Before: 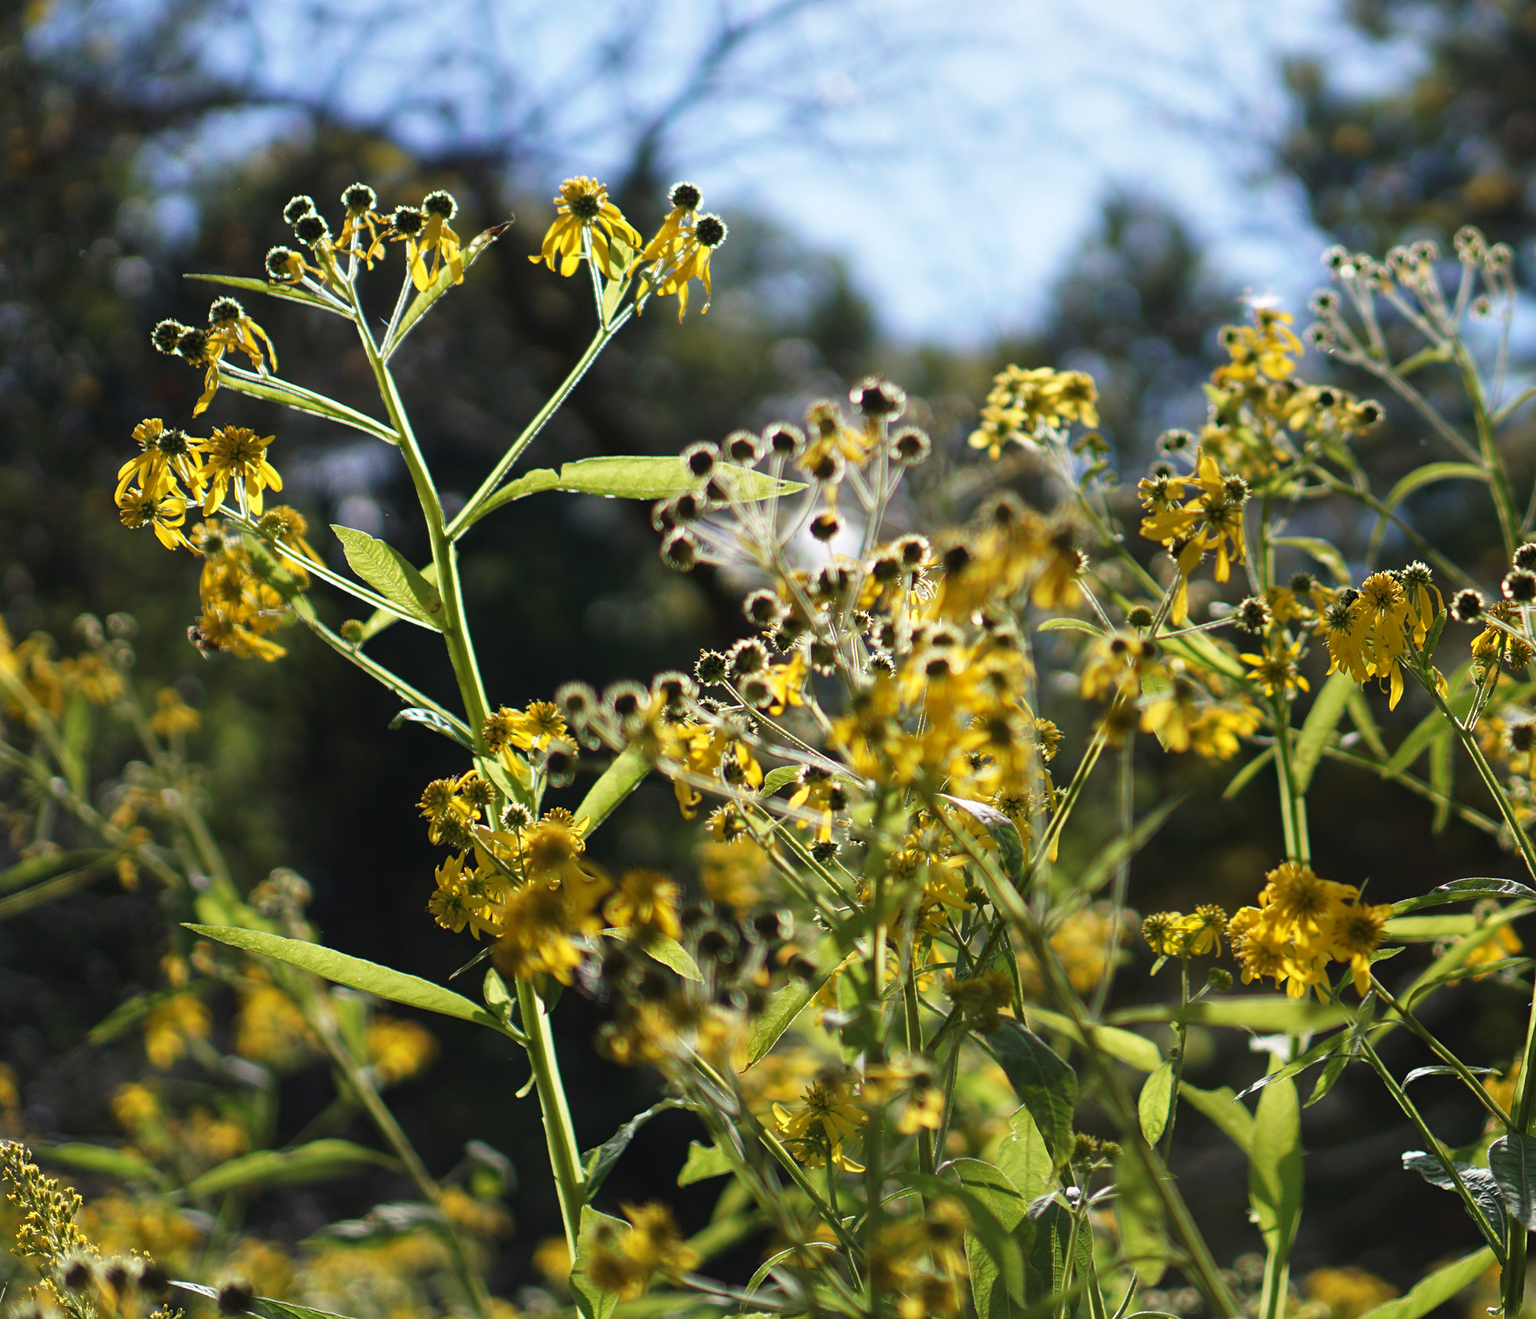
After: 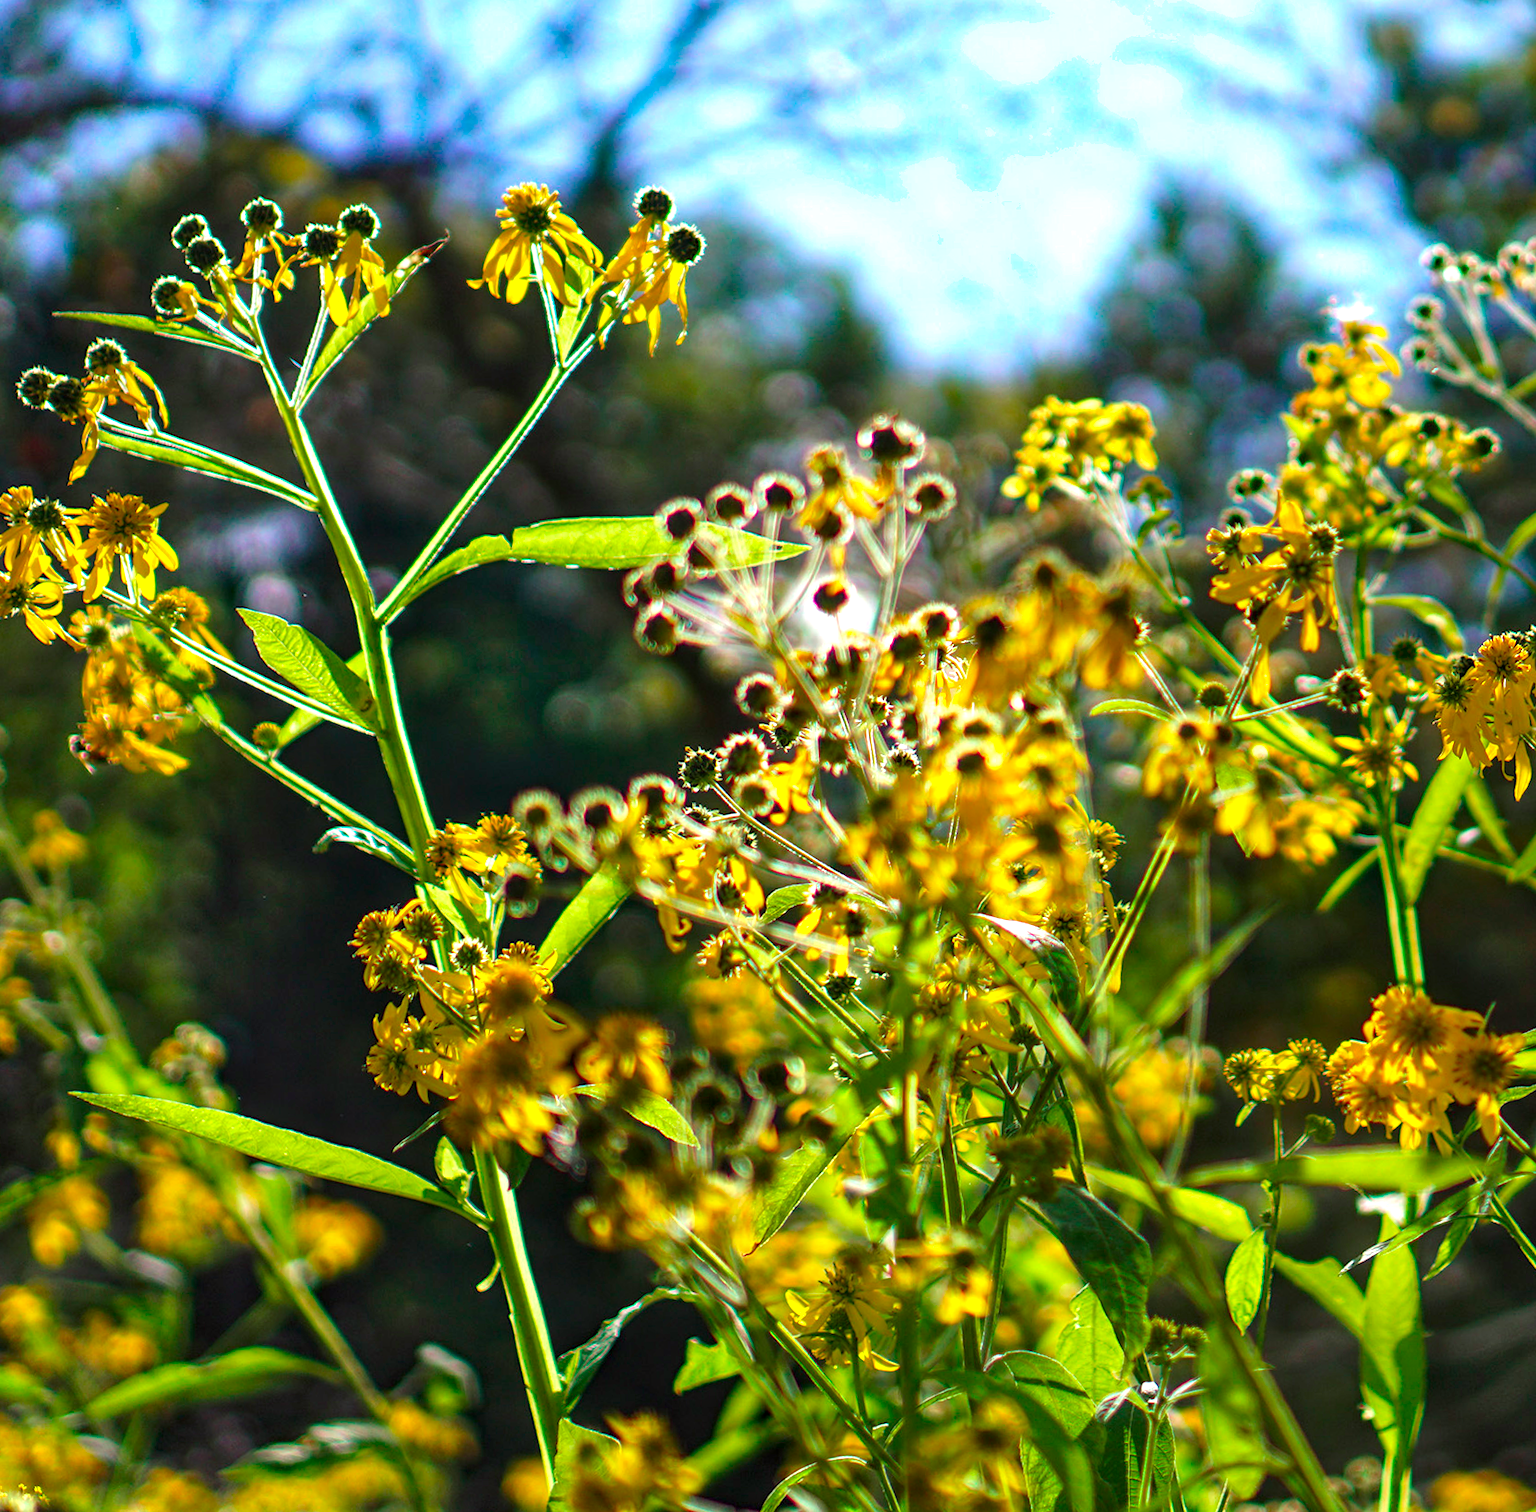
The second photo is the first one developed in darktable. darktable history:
crop: left 8.026%, right 7.374%
exposure: exposure 0.2 EV, compensate highlight preservation false
local contrast: detail 130%
color contrast: green-magenta contrast 1.73, blue-yellow contrast 1.15
shadows and highlights: radius 44.78, white point adjustment 6.64, compress 79.65%, highlights color adjustment 78.42%, soften with gaussian
color balance rgb: perceptual saturation grading › global saturation 25%, global vibrance 10%
rotate and perspective: rotation -1.42°, crop left 0.016, crop right 0.984, crop top 0.035, crop bottom 0.965
haze removal: compatibility mode true, adaptive false
